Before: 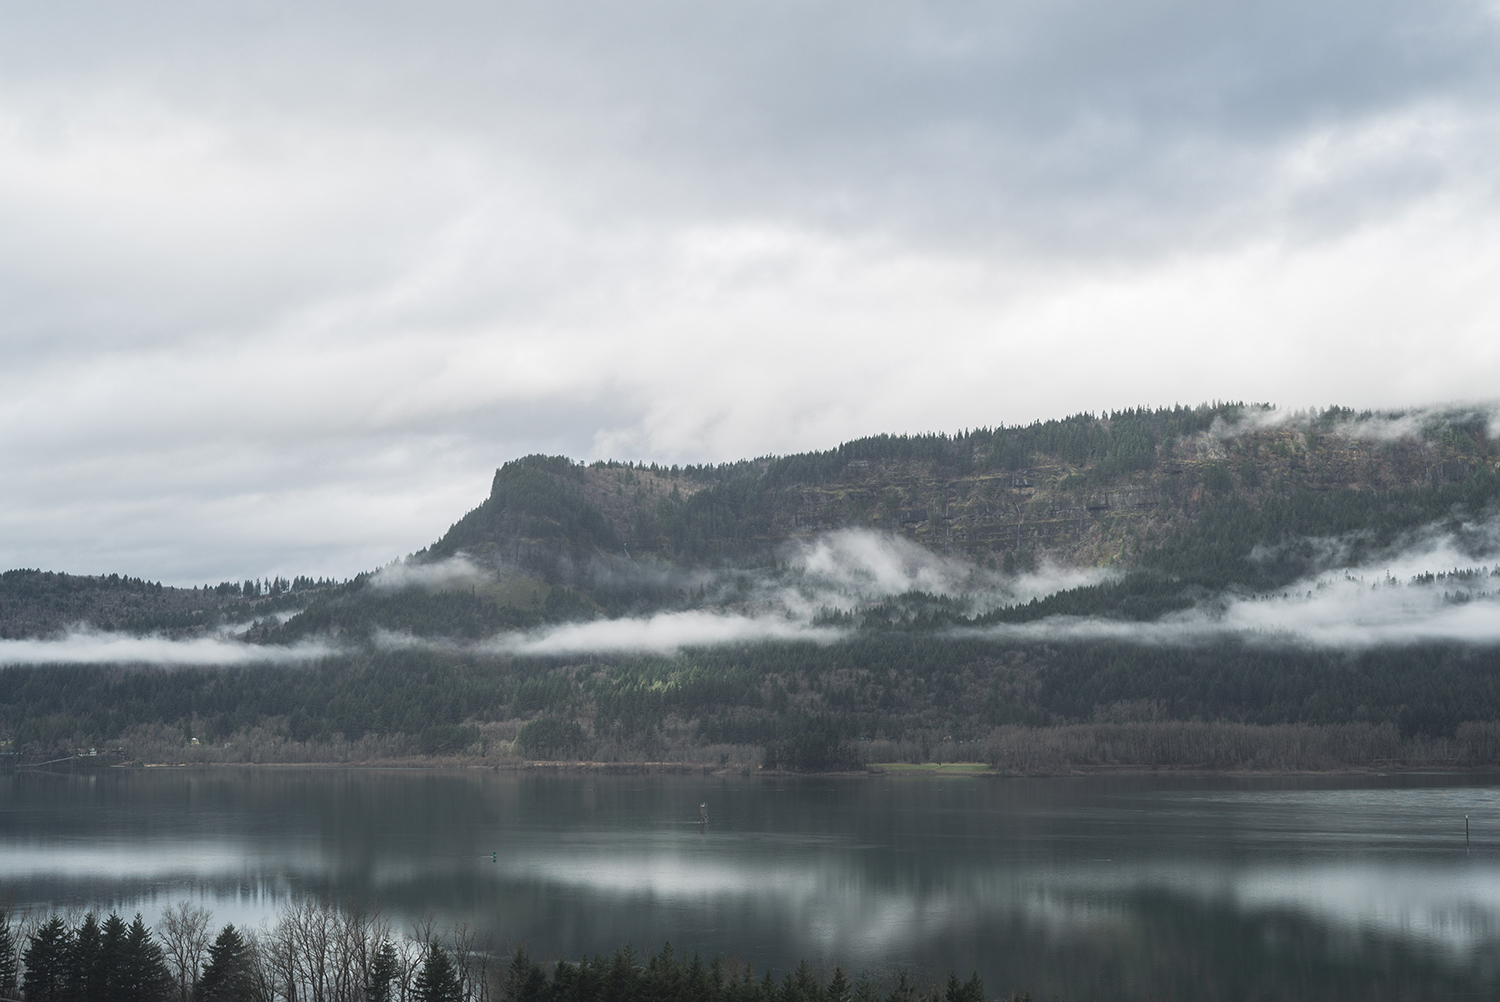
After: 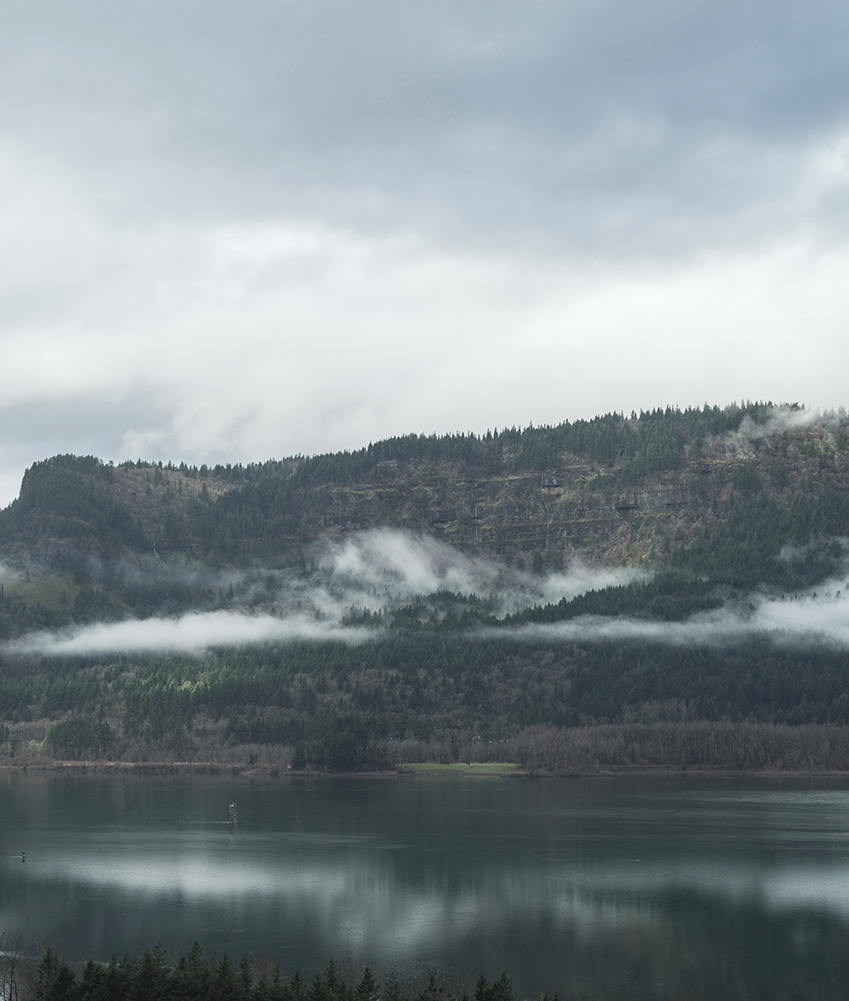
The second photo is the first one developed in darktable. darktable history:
crop: left 31.458%, top 0%, right 11.876%
haze removal: compatibility mode true, adaptive false
white balance: red 0.978, blue 0.999
